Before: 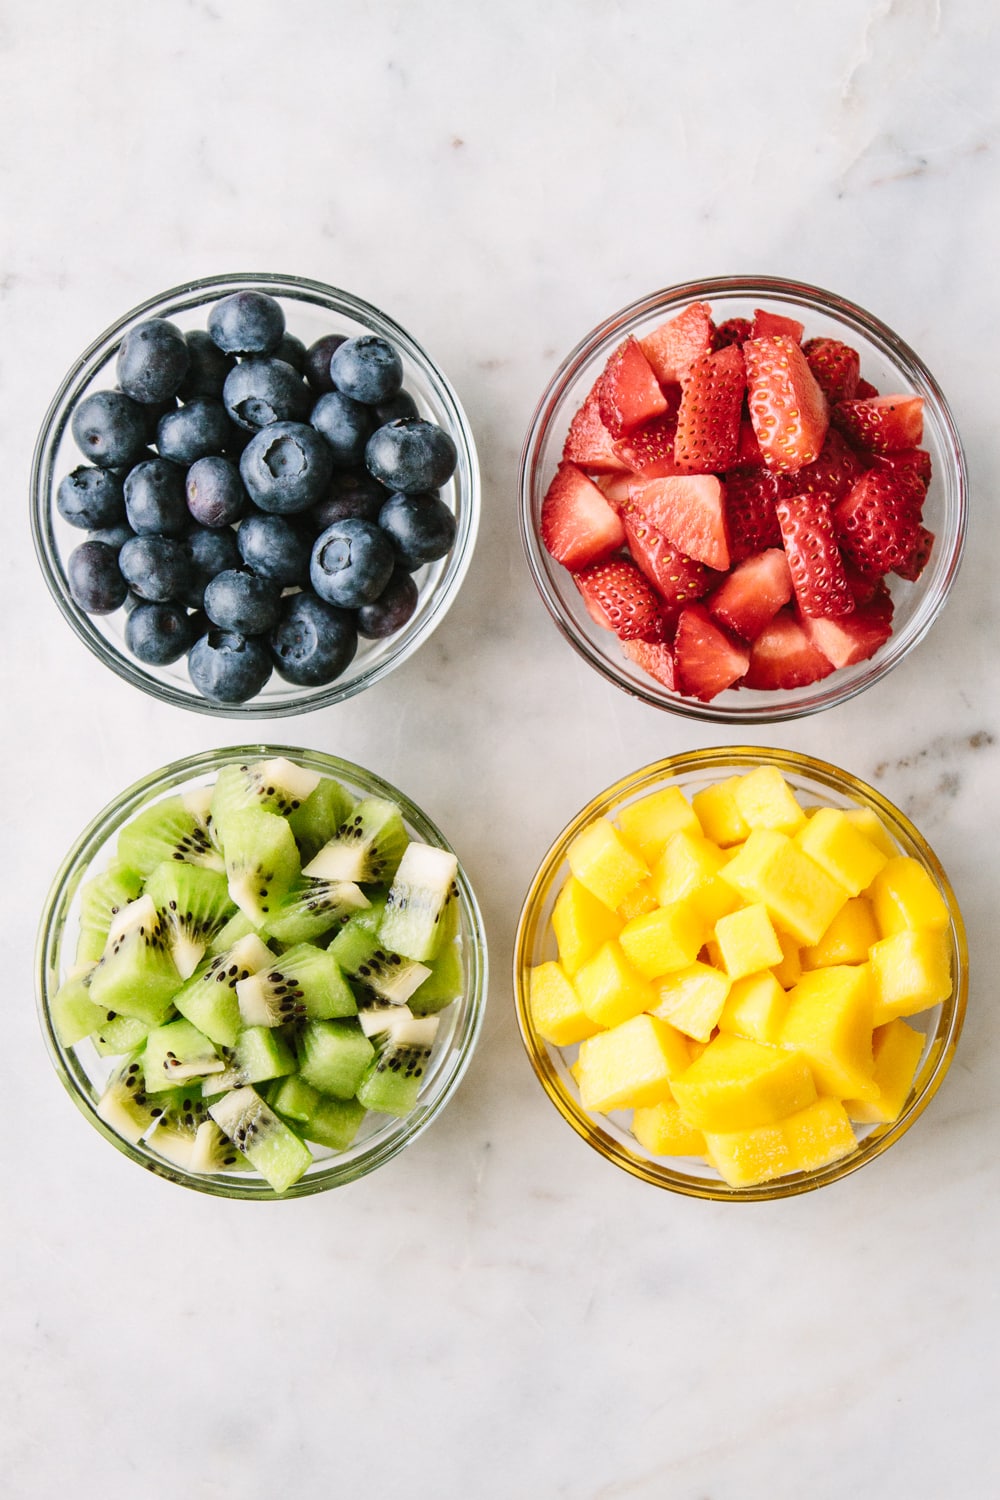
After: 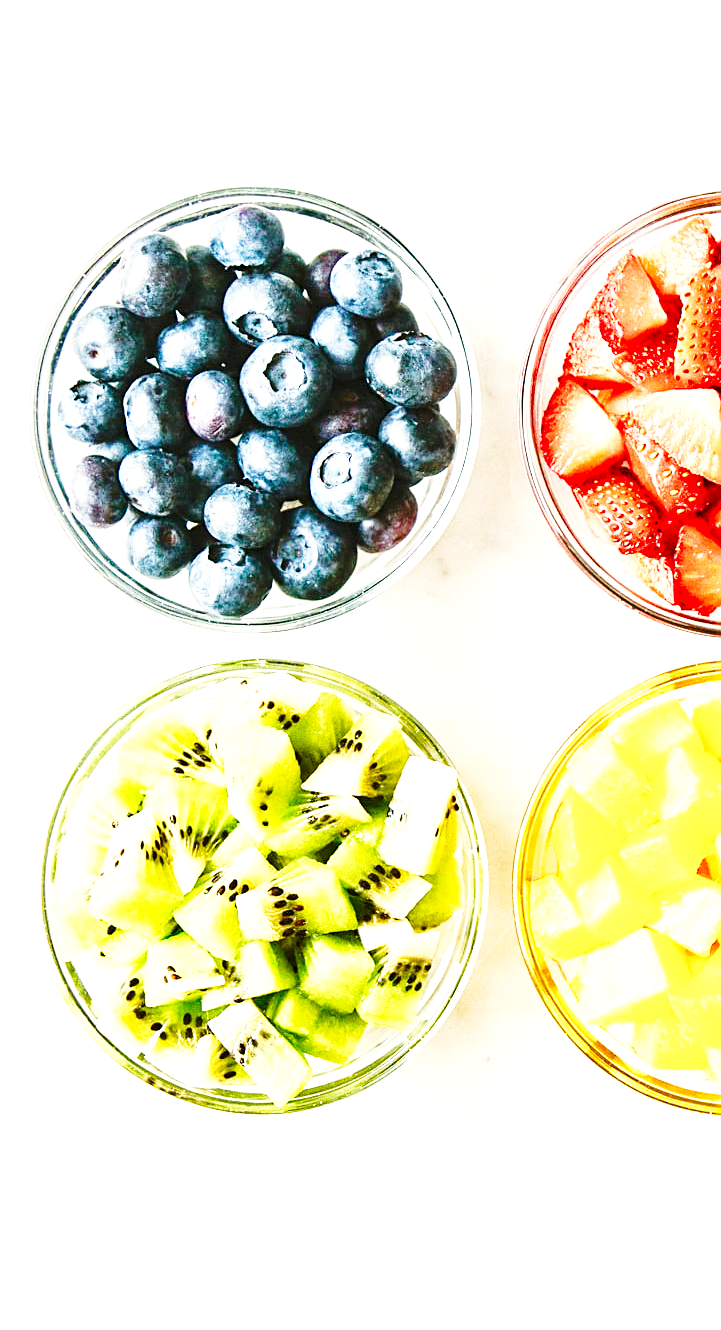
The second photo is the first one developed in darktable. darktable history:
color balance rgb: perceptual saturation grading › global saturation 20%, perceptual saturation grading › highlights -14.111%, perceptual saturation grading › shadows 49.895%, global vibrance 20%
base curve: curves: ch0 [(0, 0) (0.028, 0.03) (0.121, 0.232) (0.46, 0.748) (0.859, 0.968) (1, 1)], preserve colors none
crop: top 5.741%, right 27.888%, bottom 5.543%
exposure: black level correction 0, exposure 1.299 EV, compensate highlight preservation false
sharpen: on, module defaults
tone equalizer: on, module defaults
color correction: highlights b* 2.95
